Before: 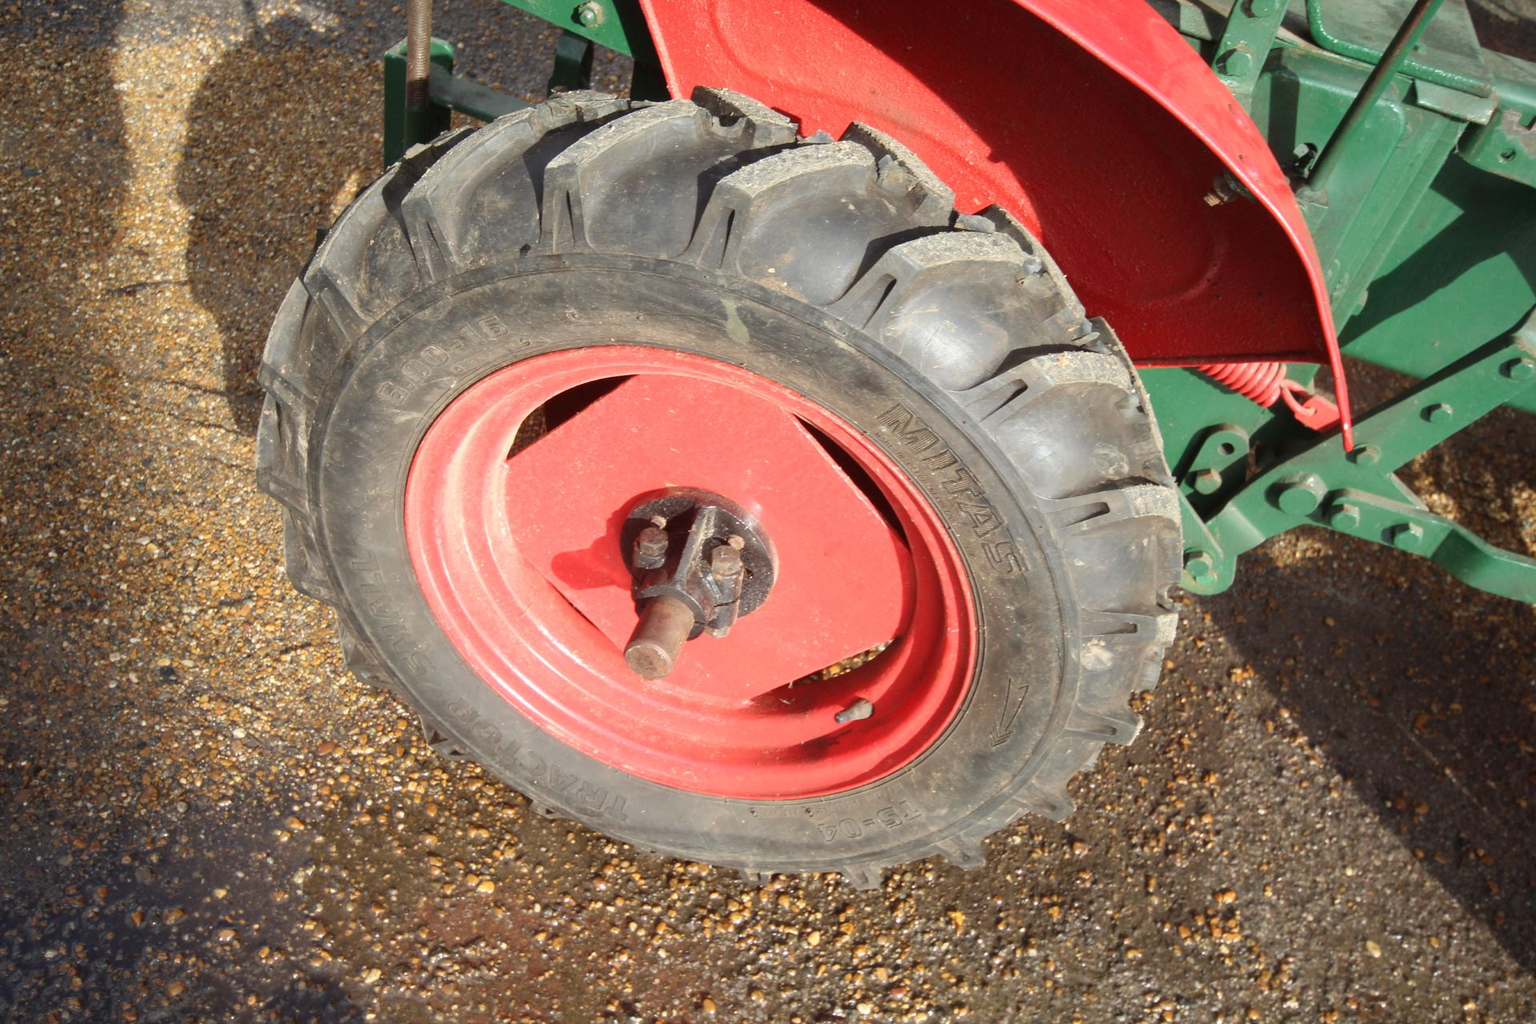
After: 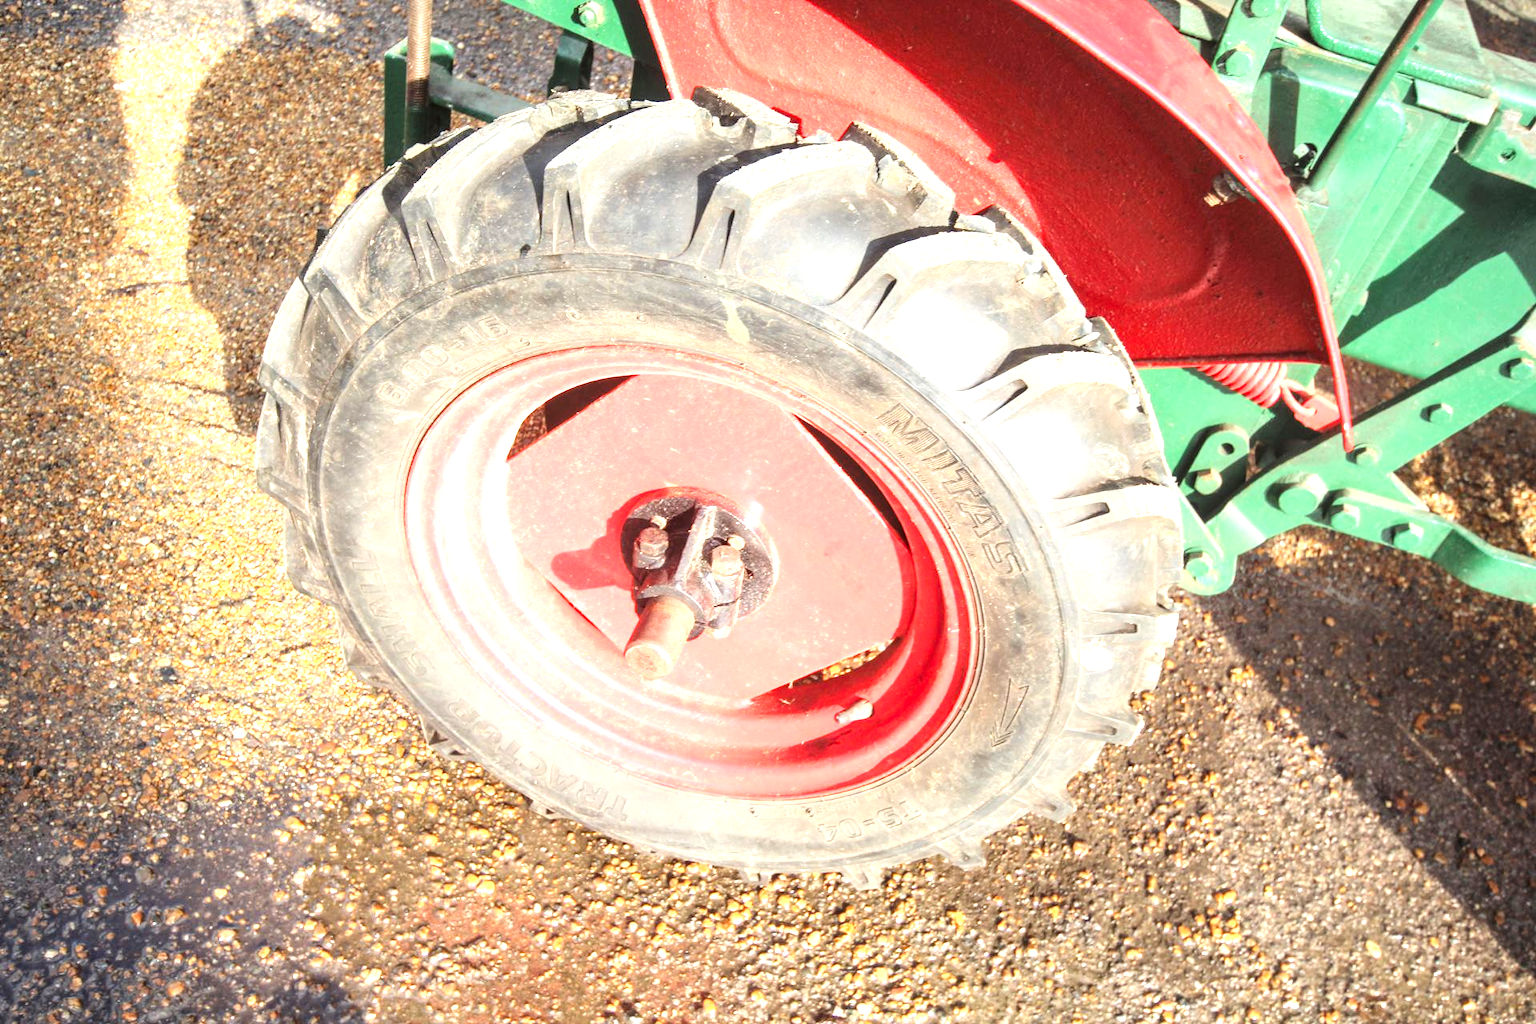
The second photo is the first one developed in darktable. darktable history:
tone curve: curves: ch0 [(0, 0) (0.004, 0.001) (0.133, 0.112) (0.325, 0.362) (0.832, 0.893) (1, 1)], color space Lab, linked channels, preserve colors none
local contrast: detail 130%
exposure: black level correction 0, exposure 1.45 EV, compensate exposure bias true, compensate highlight preservation false
